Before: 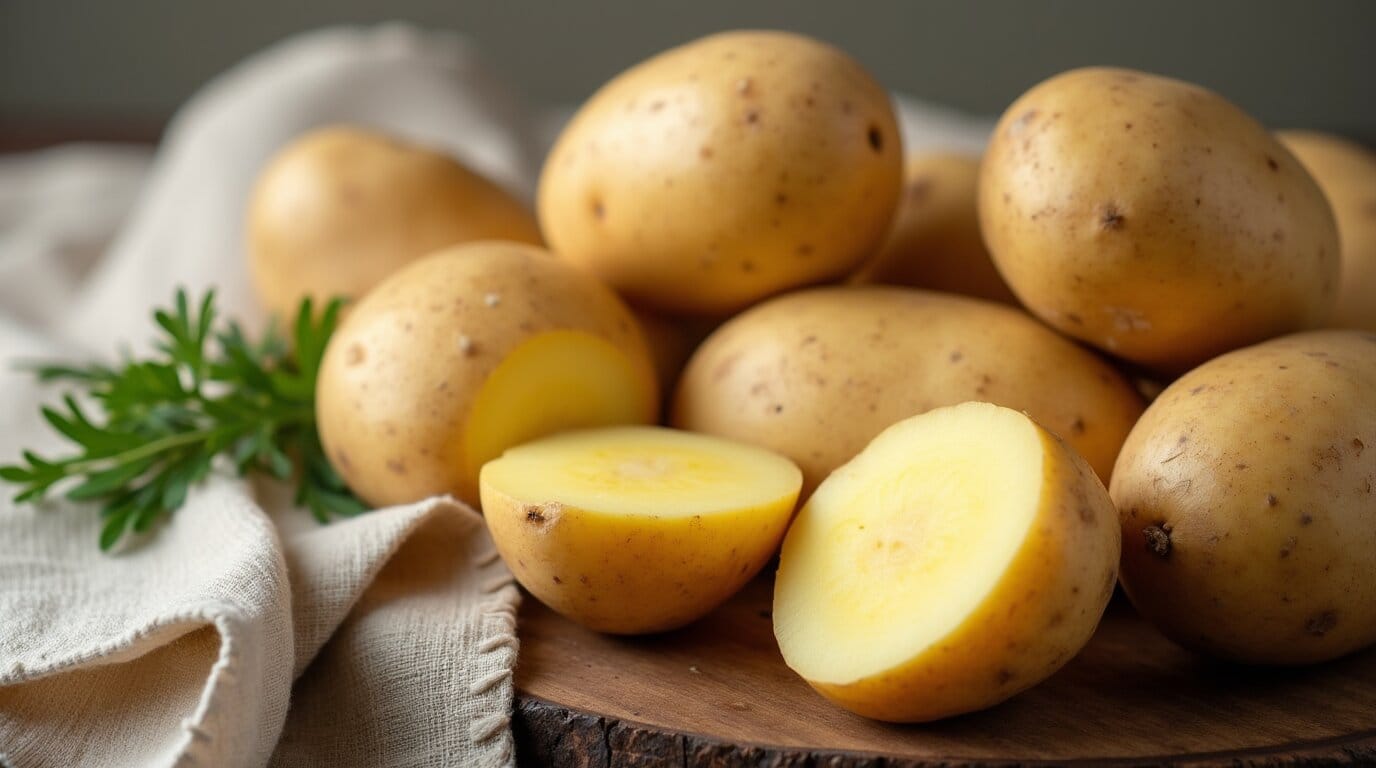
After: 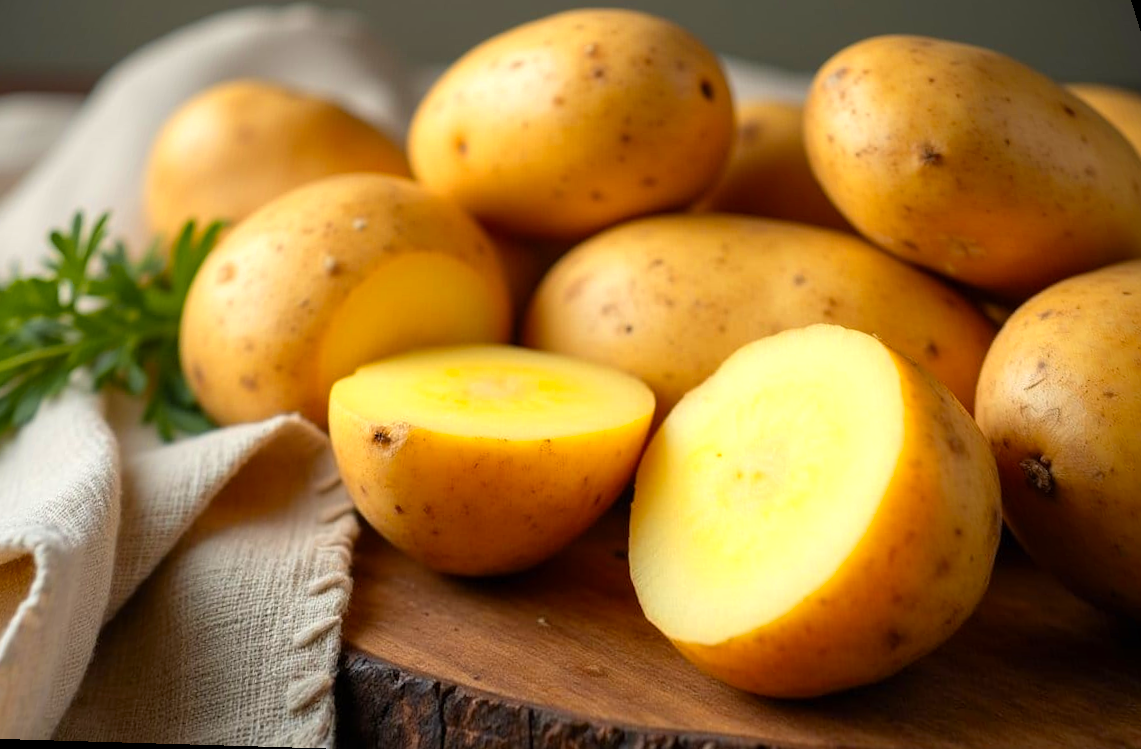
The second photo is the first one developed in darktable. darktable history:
color zones: curves: ch0 [(0, 0.511) (0.143, 0.531) (0.286, 0.56) (0.429, 0.5) (0.571, 0.5) (0.714, 0.5) (0.857, 0.5) (1, 0.5)]; ch1 [(0, 0.525) (0.143, 0.705) (0.286, 0.715) (0.429, 0.35) (0.571, 0.35) (0.714, 0.35) (0.857, 0.4) (1, 0.4)]; ch2 [(0, 0.572) (0.143, 0.512) (0.286, 0.473) (0.429, 0.45) (0.571, 0.5) (0.714, 0.5) (0.857, 0.518) (1, 0.518)]
rotate and perspective: rotation 0.72°, lens shift (vertical) -0.352, lens shift (horizontal) -0.051, crop left 0.152, crop right 0.859, crop top 0.019, crop bottom 0.964
